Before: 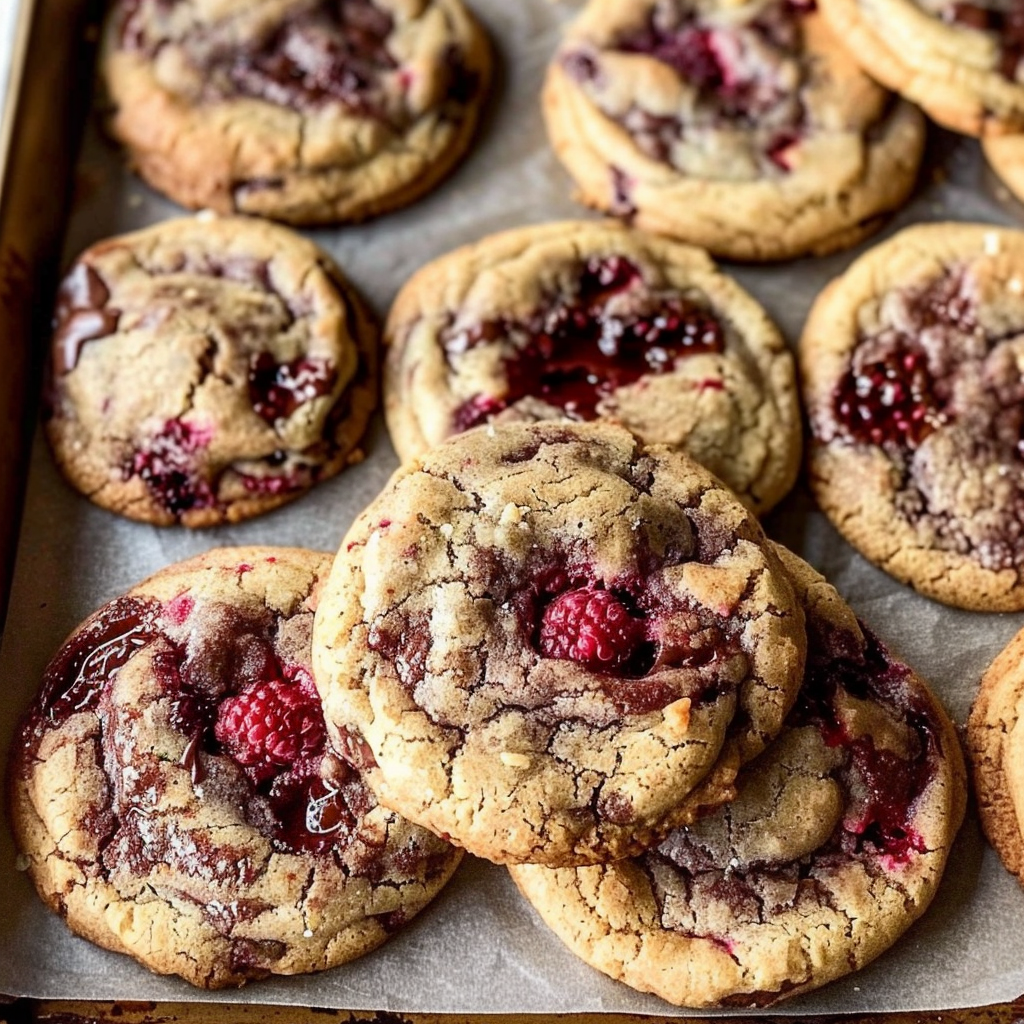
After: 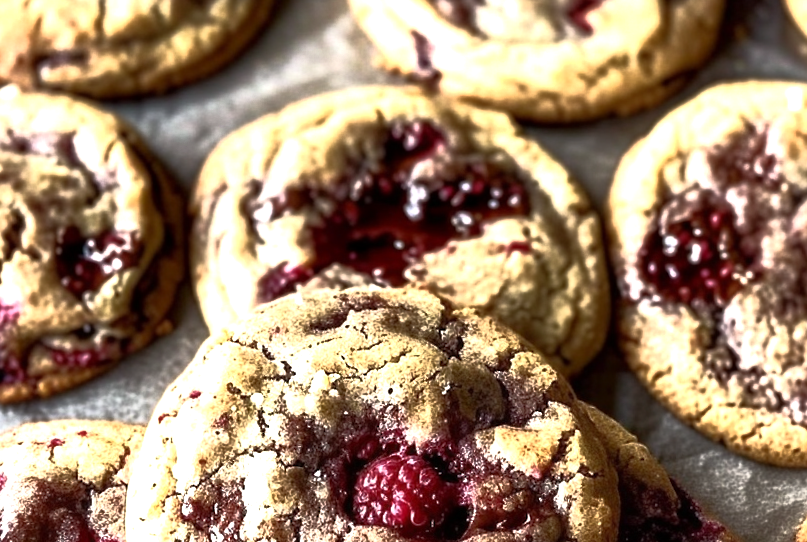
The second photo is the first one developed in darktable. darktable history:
crop: left 18.38%, top 11.092%, right 2.134%, bottom 33.217%
exposure: exposure 0.935 EV, compensate highlight preservation false
rotate and perspective: rotation -1.42°, crop left 0.016, crop right 0.984, crop top 0.035, crop bottom 0.965
base curve: curves: ch0 [(0, 0) (0.564, 0.291) (0.802, 0.731) (1, 1)]
